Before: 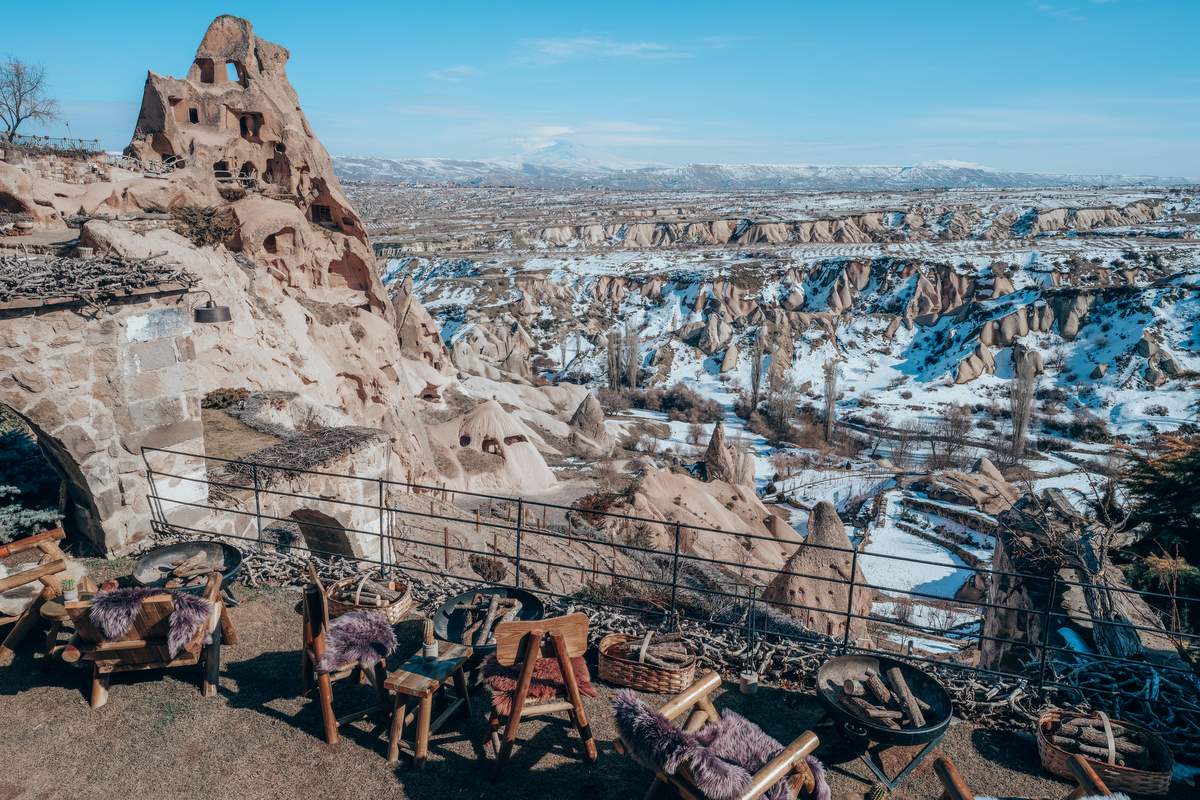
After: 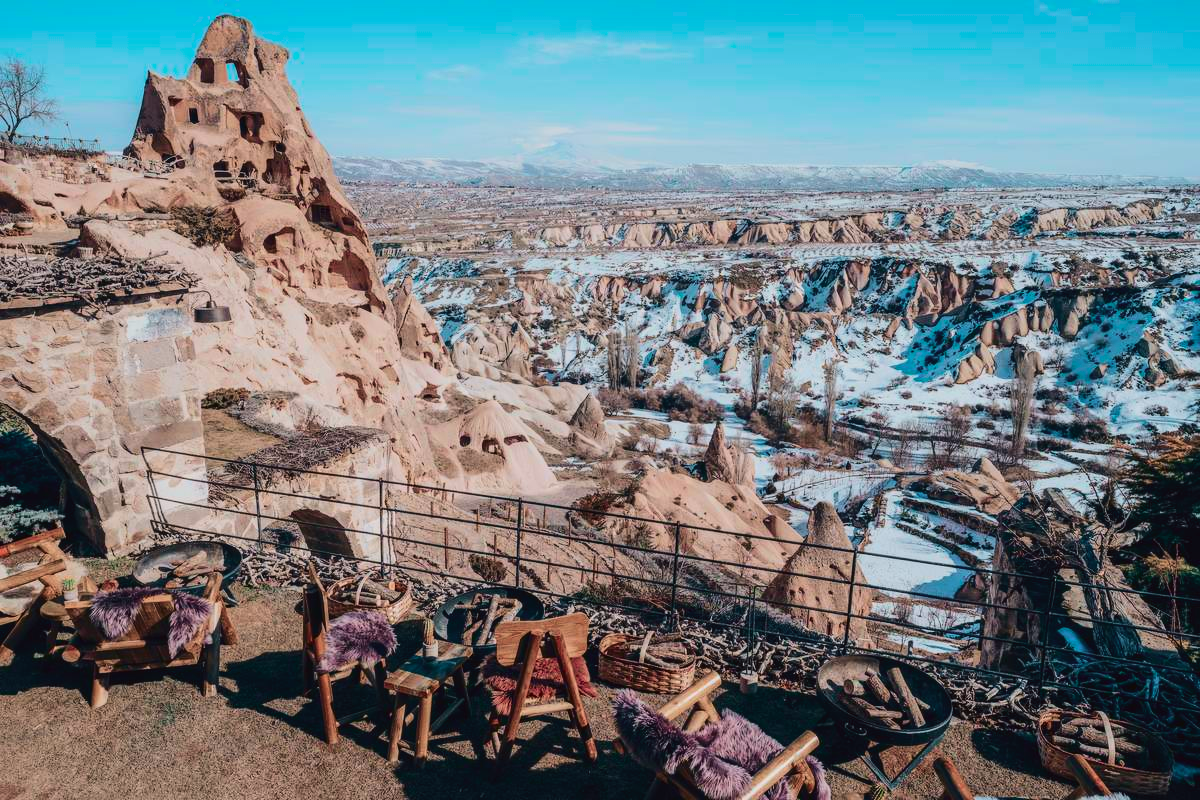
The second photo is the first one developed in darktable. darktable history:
tone curve: curves: ch0 [(0, 0.019) (0.204, 0.162) (0.491, 0.519) (0.748, 0.765) (1, 0.919)]; ch1 [(0, 0) (0.201, 0.113) (0.372, 0.282) (0.443, 0.434) (0.496, 0.504) (0.566, 0.585) (0.761, 0.803) (1, 1)]; ch2 [(0, 0) (0.434, 0.447) (0.483, 0.487) (0.555, 0.563) (0.697, 0.68) (1, 1)], color space Lab, independent channels, preserve colors none
velvia: on, module defaults
